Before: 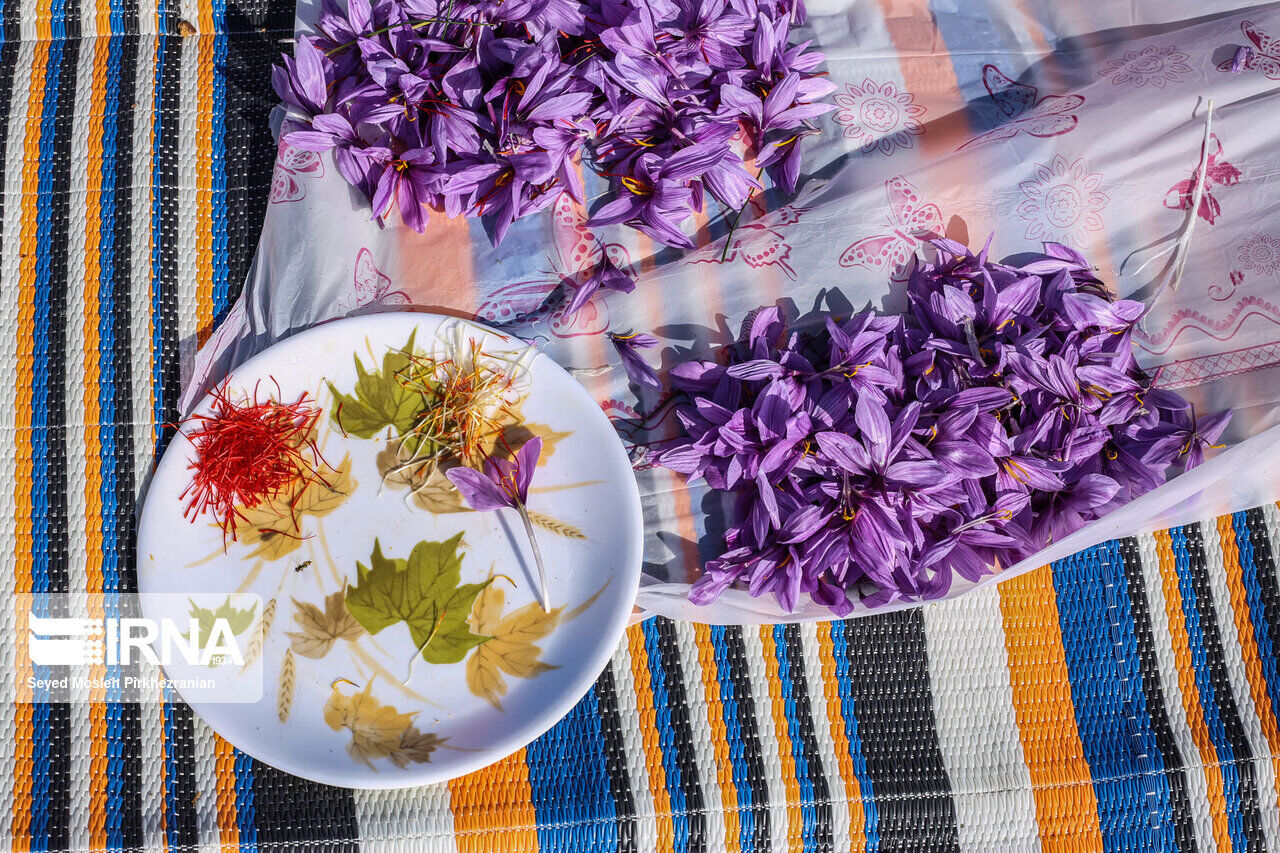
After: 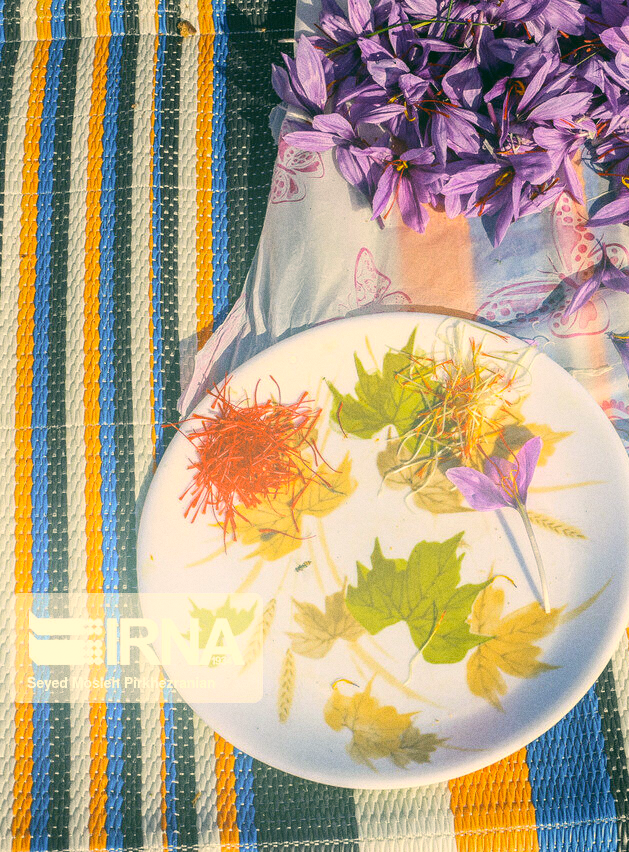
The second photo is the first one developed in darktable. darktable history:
color correction: highlights a* 5.3, highlights b* 24.26, shadows a* -15.58, shadows b* 4.02
tone equalizer: on, module defaults
crop and rotate: left 0%, top 0%, right 50.845%
grain: strength 26%
bloom: threshold 82.5%, strength 16.25%
